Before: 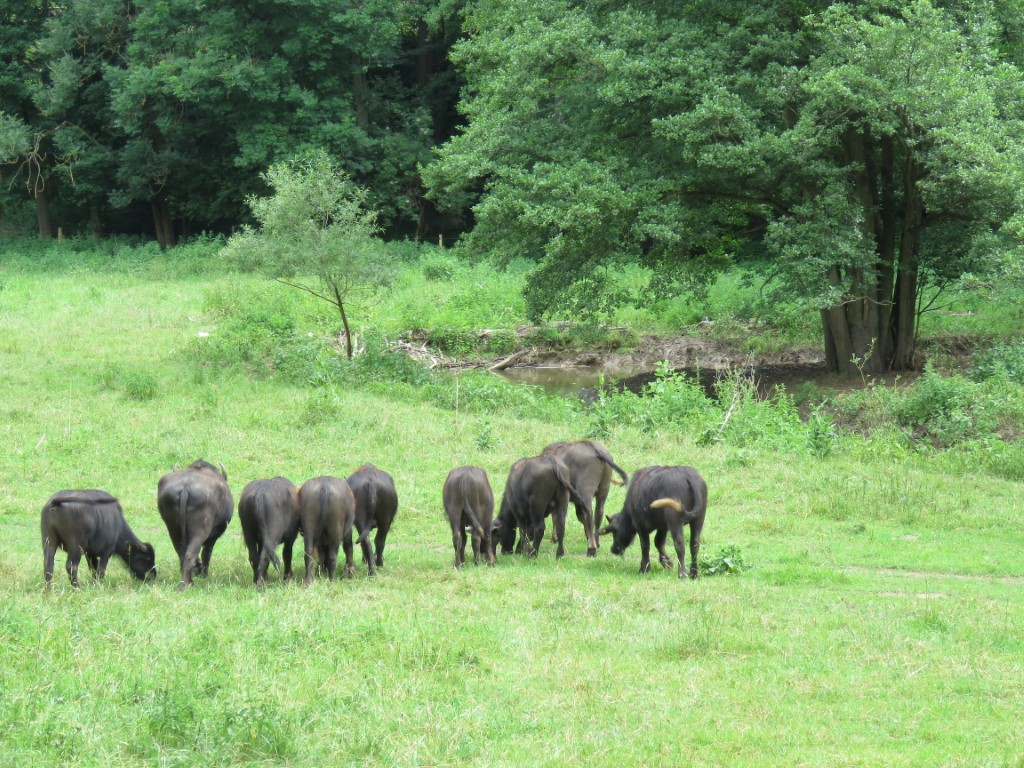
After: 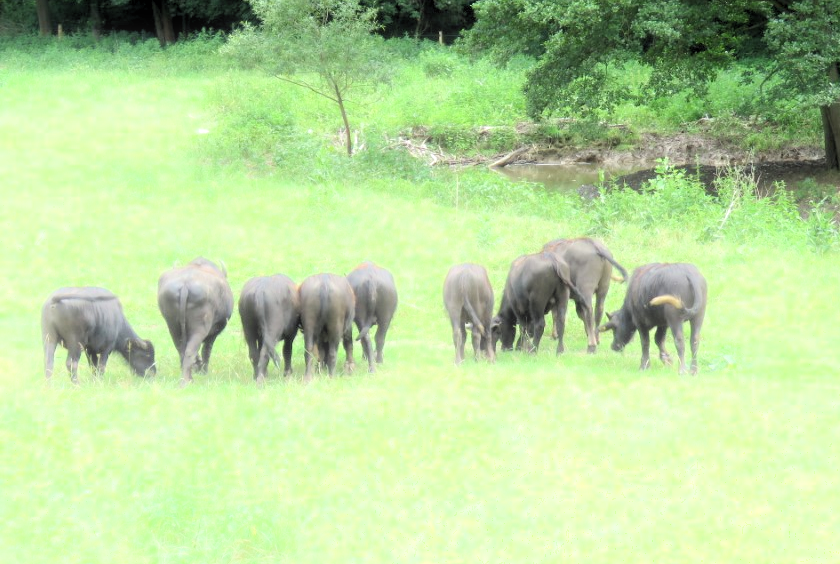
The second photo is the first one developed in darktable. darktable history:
rgb levels: levels [[0.01, 0.419, 0.839], [0, 0.5, 1], [0, 0.5, 1]]
shadows and highlights: shadows -24.28, highlights 49.77, soften with gaussian
bloom: size 5%, threshold 95%, strength 15%
crop: top 26.531%, right 17.959%
